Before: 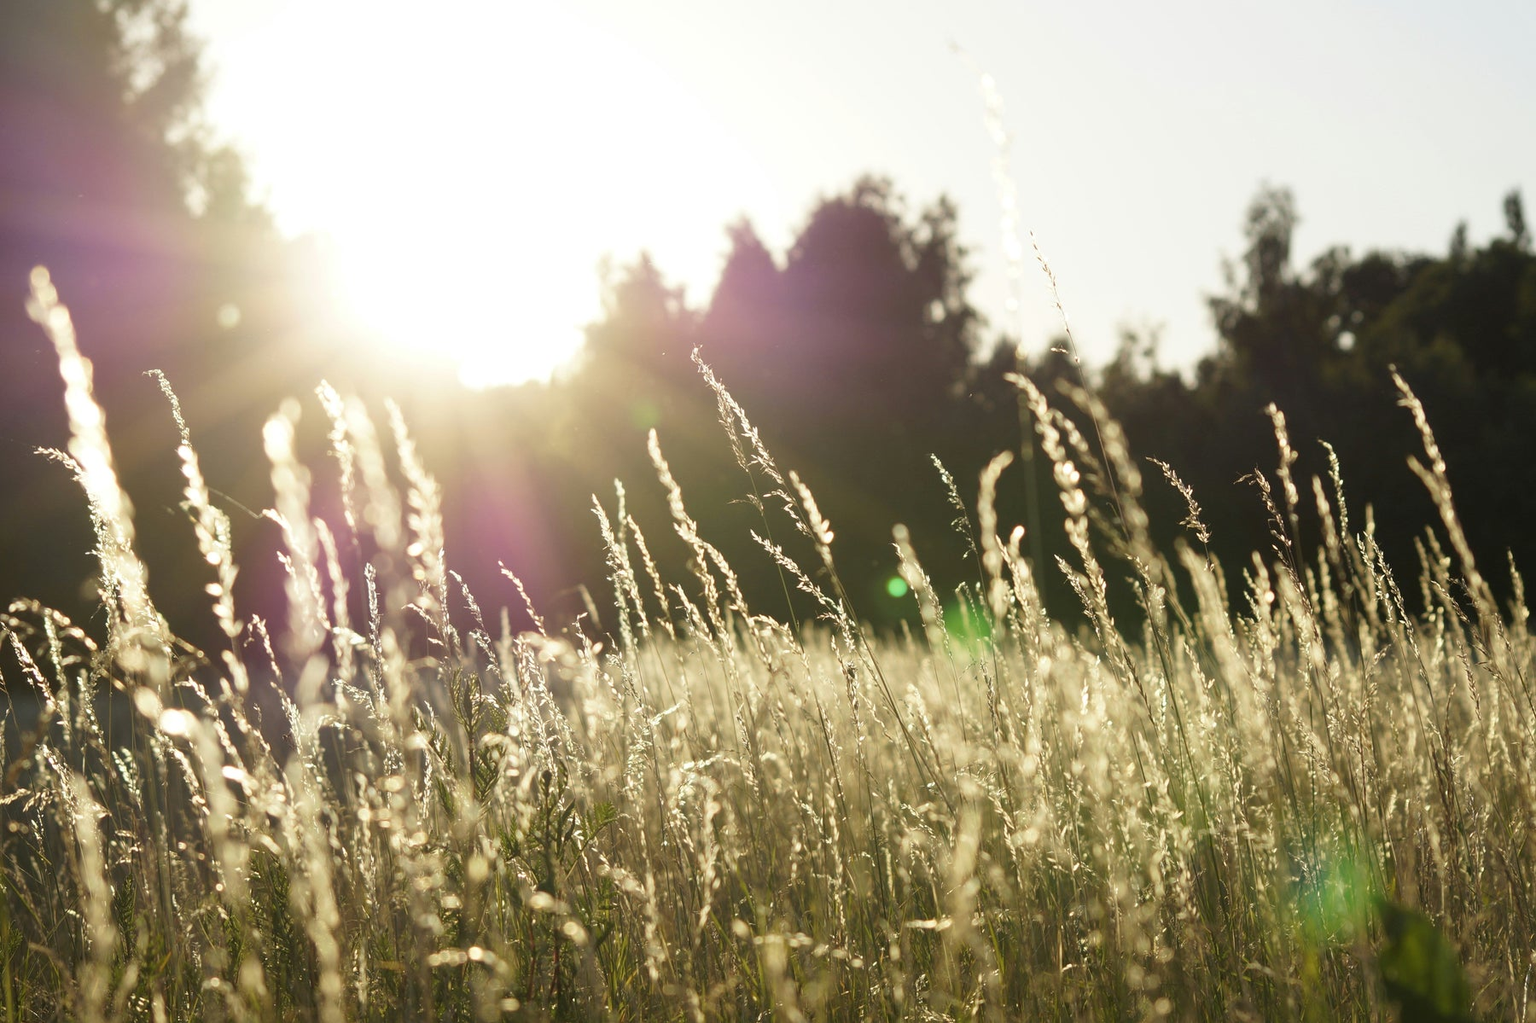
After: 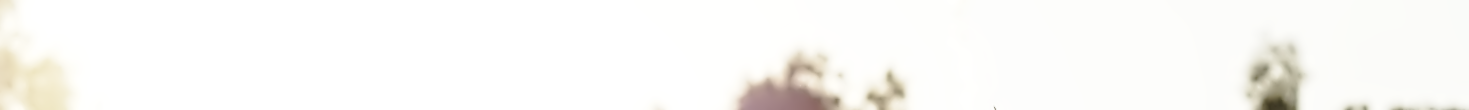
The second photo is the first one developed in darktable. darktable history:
rotate and perspective: rotation -3°, crop left 0.031, crop right 0.968, crop top 0.07, crop bottom 0.93
base curve: curves: ch0 [(0, 0) (0.028, 0.03) (0.121, 0.232) (0.46, 0.748) (0.859, 0.968) (1, 1)], preserve colors none
crop and rotate: left 9.644%, top 9.491%, right 6.021%, bottom 80.509%
contrast equalizer: octaves 7, y [[0.5, 0.542, 0.583, 0.625, 0.667, 0.708], [0.5 ×6], [0.5 ×6], [0, 0.033, 0.067, 0.1, 0.133, 0.167], [0, 0.05, 0.1, 0.15, 0.2, 0.25]]
color contrast: green-magenta contrast 0.8, blue-yellow contrast 1.1, unbound 0
